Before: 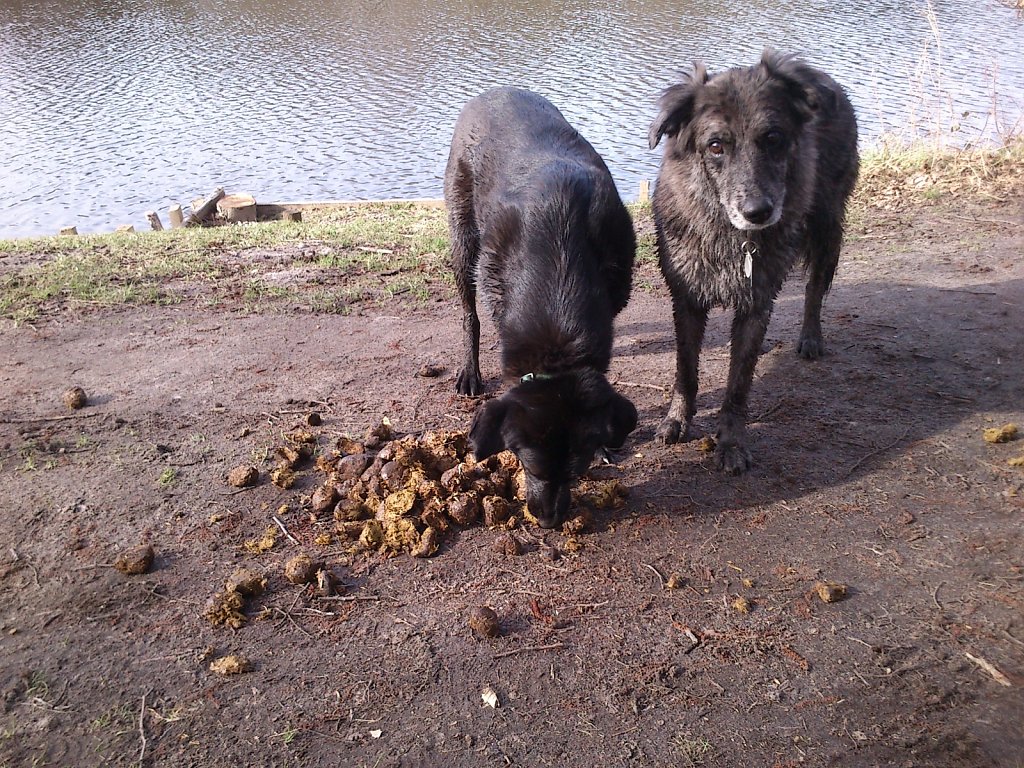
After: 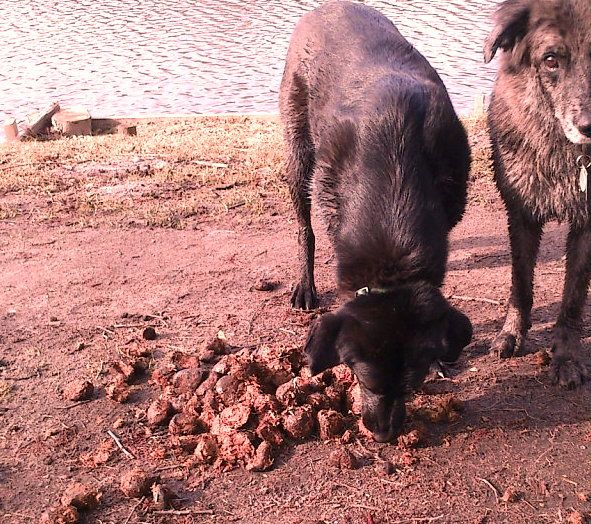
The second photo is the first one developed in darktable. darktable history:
color zones: curves: ch2 [(0, 0.488) (0.143, 0.417) (0.286, 0.212) (0.429, 0.179) (0.571, 0.154) (0.714, 0.415) (0.857, 0.495) (1, 0.488)]
crop: left 16.202%, top 11.208%, right 26.045%, bottom 20.557%
color correction: highlights a* 21.16, highlights b* 19.61
tone equalizer: on, module defaults
exposure: exposure 0.4 EV, compensate highlight preservation false
